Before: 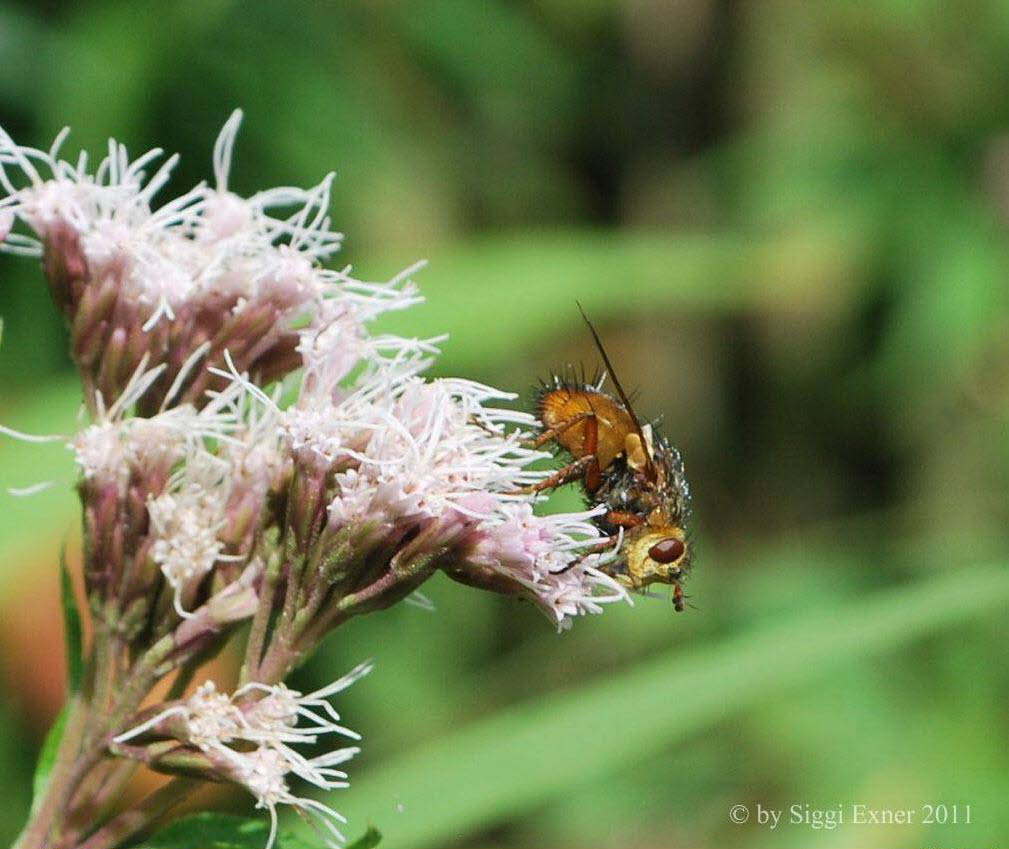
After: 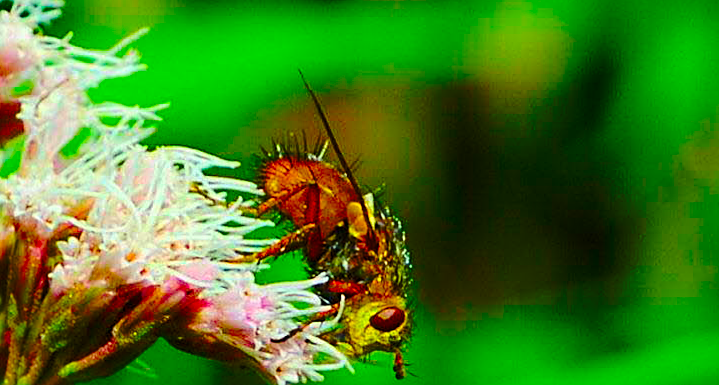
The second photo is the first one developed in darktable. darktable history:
base curve: curves: ch0 [(0, 0) (0.073, 0.04) (0.157, 0.139) (0.492, 0.492) (0.758, 0.758) (1, 1)], preserve colors none
rotate and perspective: rotation 0.174°, lens shift (vertical) 0.013, lens shift (horizontal) 0.019, shear 0.001, automatic cropping original format, crop left 0.007, crop right 0.991, crop top 0.016, crop bottom 0.997
color correction: highlights a* -10.77, highlights b* 9.8, saturation 1.72
crop and rotate: left 27.938%, top 27.046%, bottom 27.046%
color balance rgb: linear chroma grading › global chroma 25%, perceptual saturation grading › global saturation 50%
sharpen: on, module defaults
